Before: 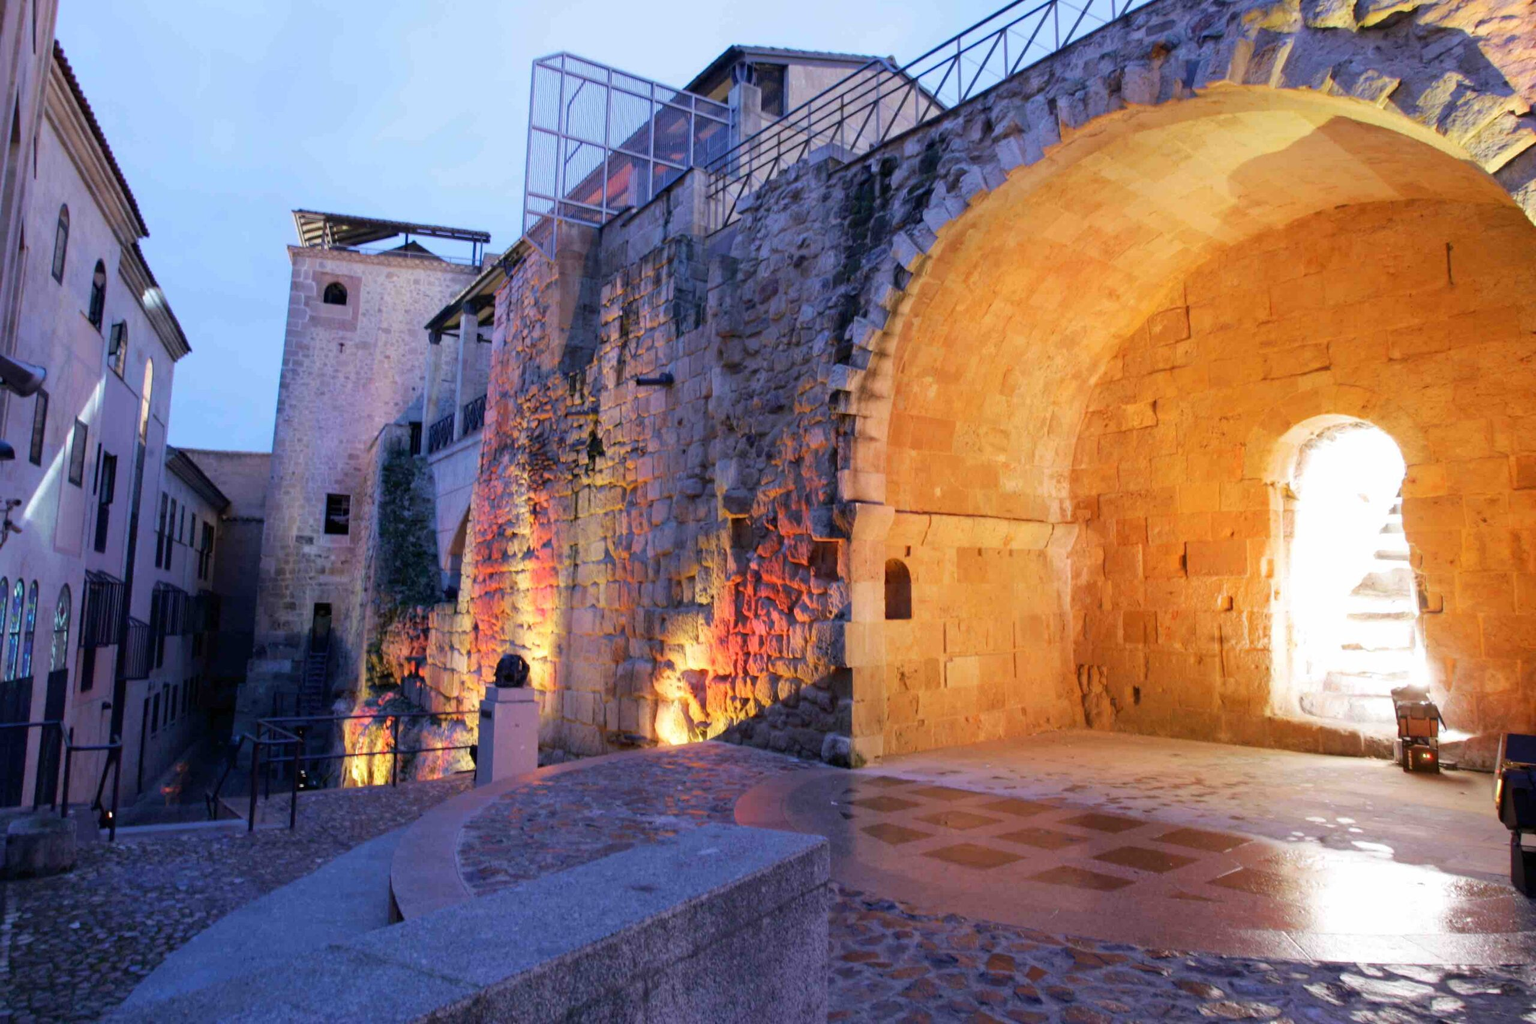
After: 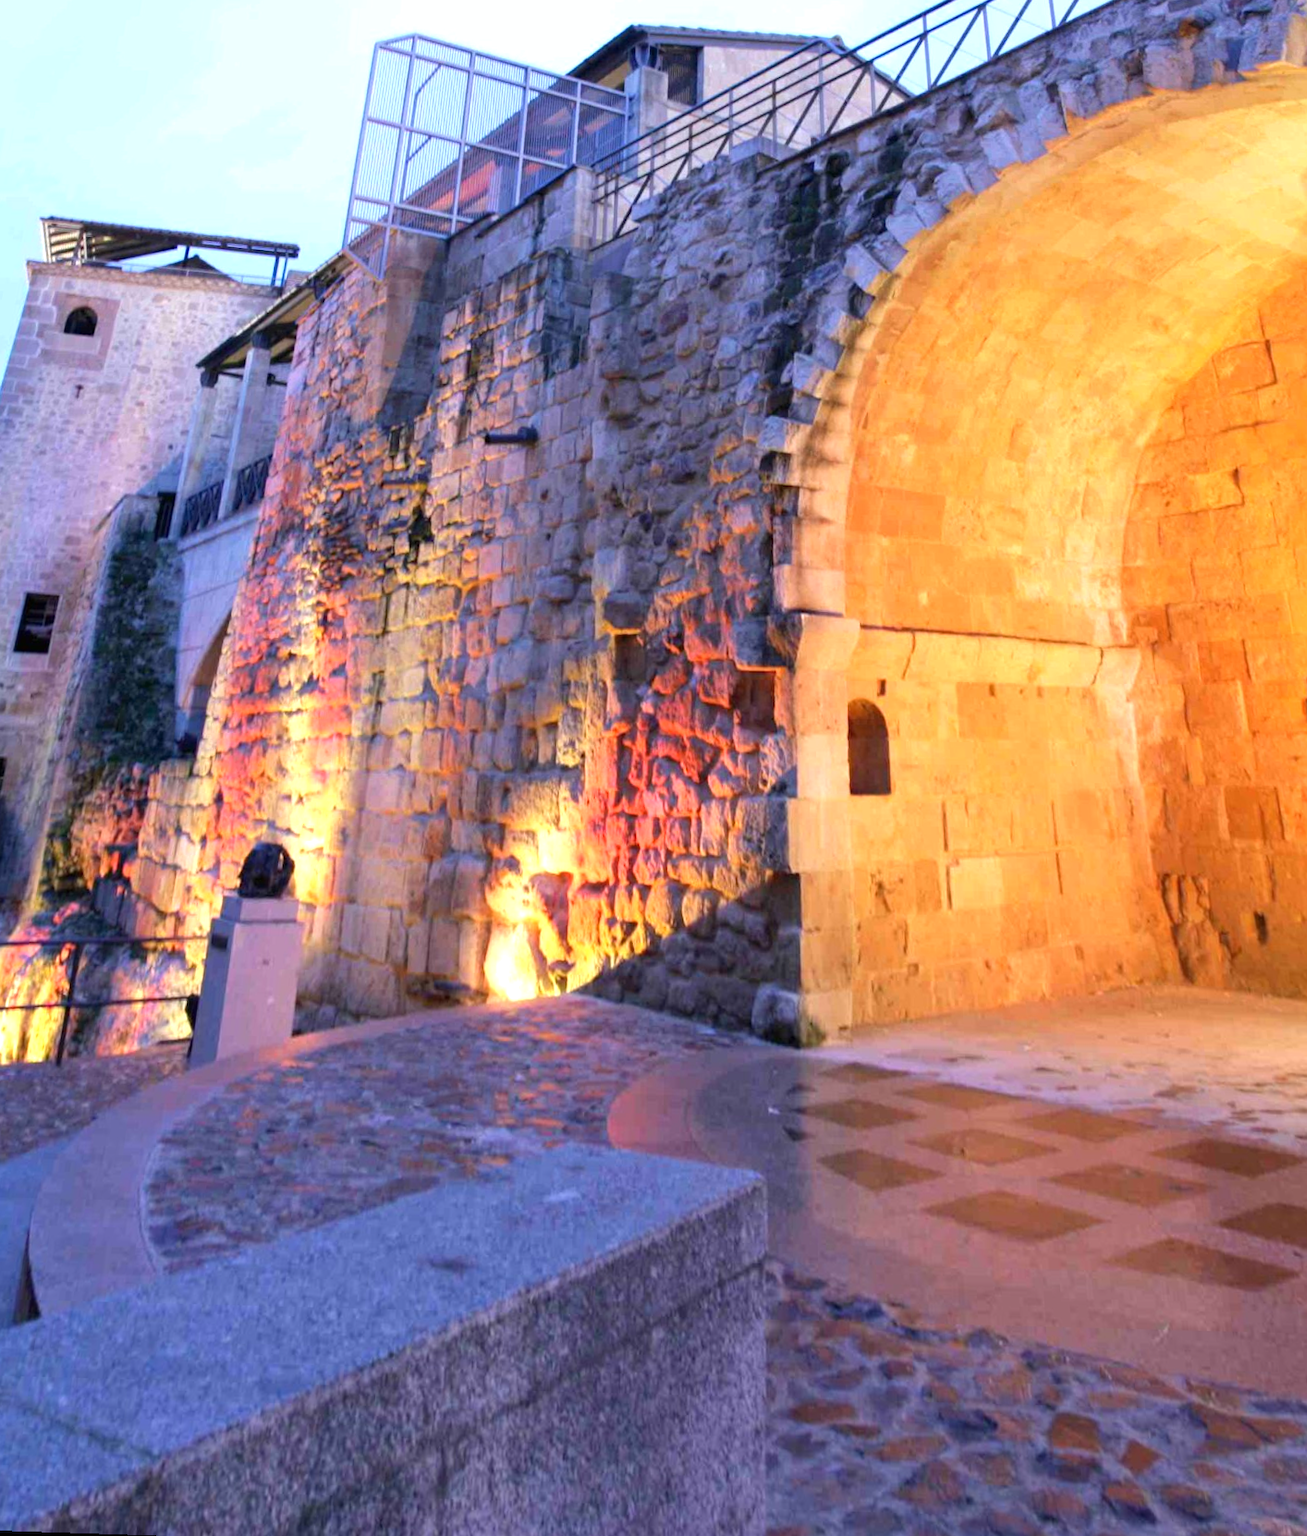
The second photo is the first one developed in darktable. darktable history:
rotate and perspective: rotation 0.72°, lens shift (vertical) -0.352, lens shift (horizontal) -0.051, crop left 0.152, crop right 0.859, crop top 0.019, crop bottom 0.964
exposure: black level correction 0, exposure 0.7 EV, compensate exposure bias true, compensate highlight preservation false
crop and rotate: left 13.342%, right 19.991%
